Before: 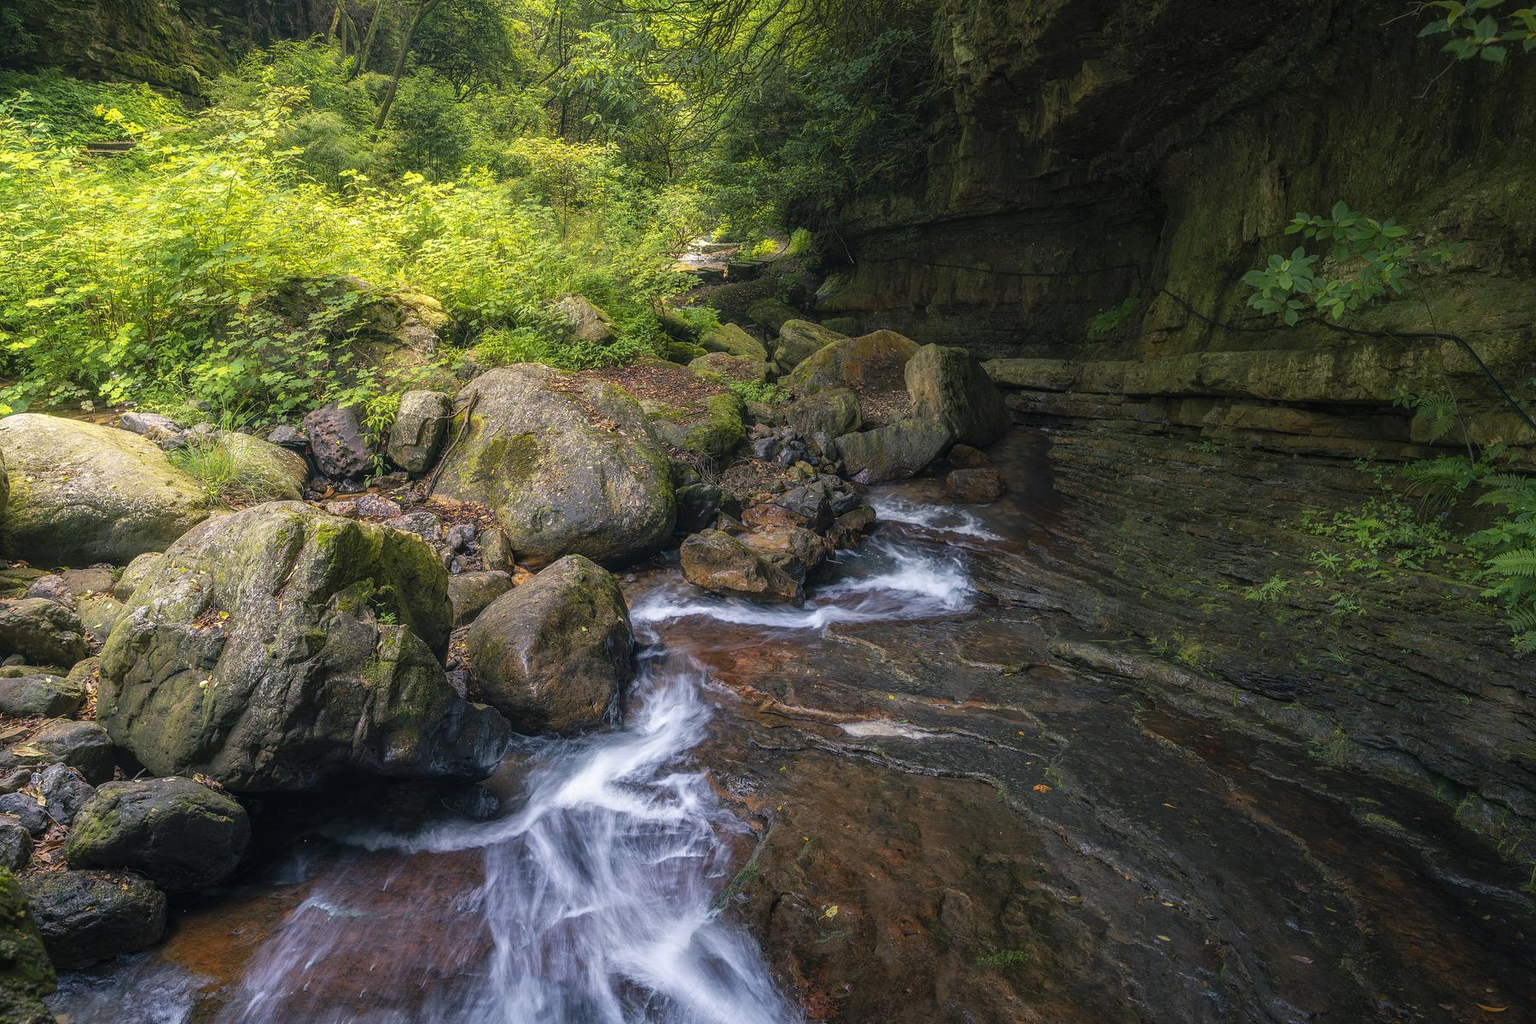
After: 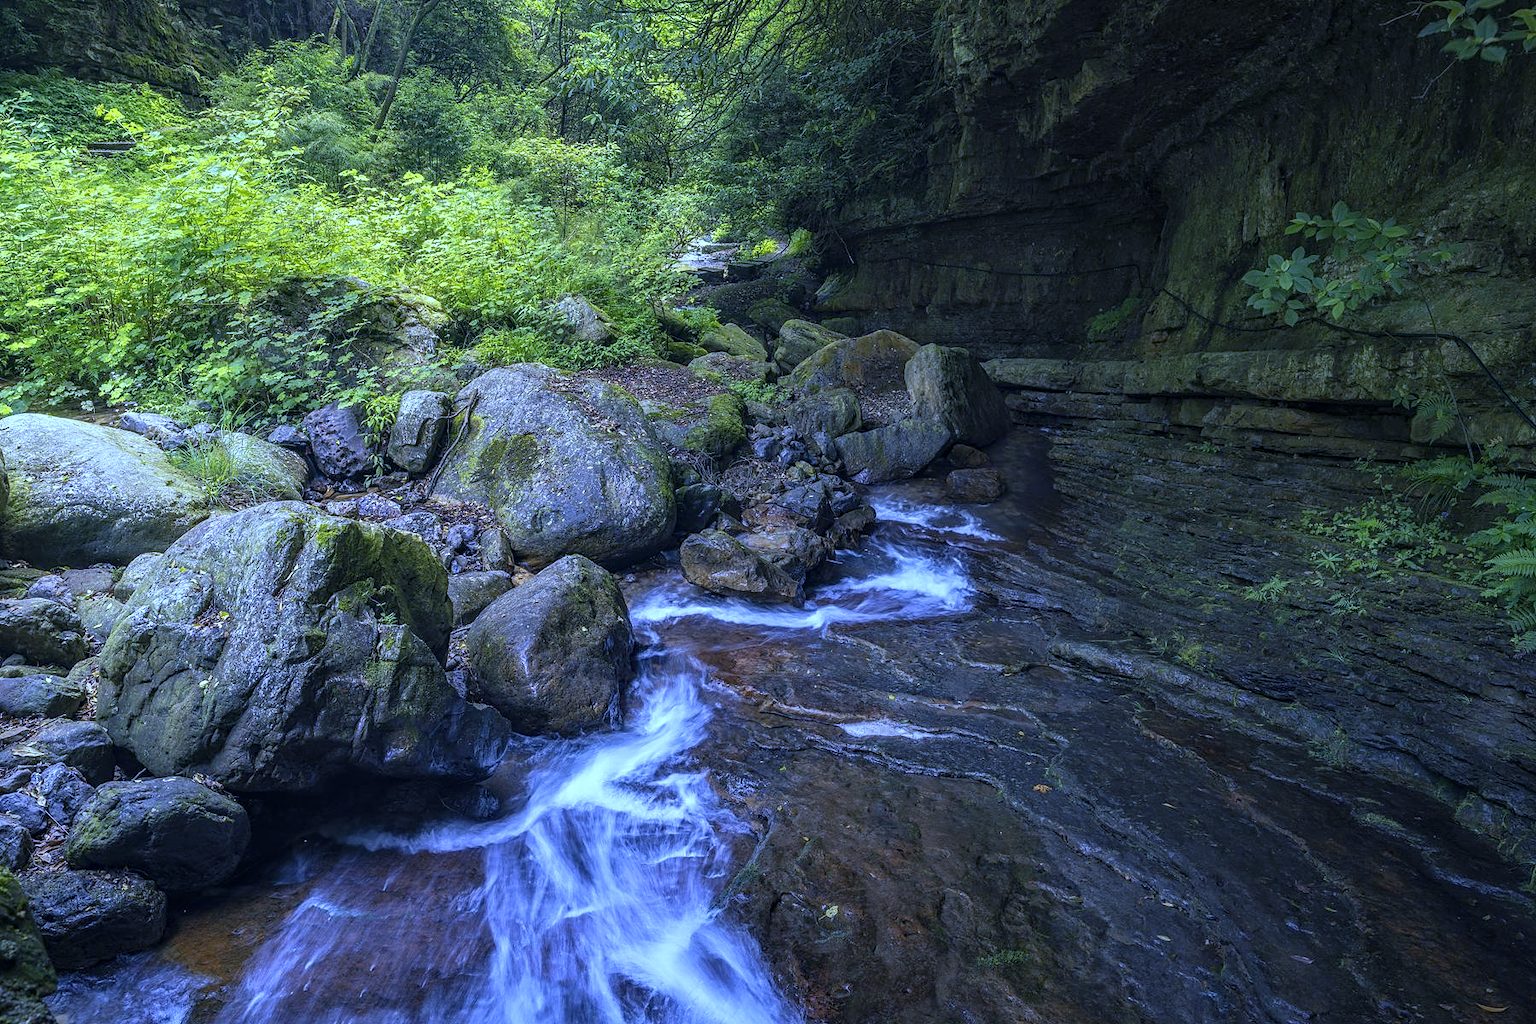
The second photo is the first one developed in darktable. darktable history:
white balance: red 0.766, blue 1.537
contrast equalizer: octaves 7, y [[0.509, 0.514, 0.523, 0.542, 0.578, 0.603], [0.5 ×6], [0.509, 0.514, 0.523, 0.542, 0.578, 0.603], [0.001, 0.002, 0.003, 0.005, 0.01, 0.013], [0.001, 0.002, 0.003, 0.005, 0.01, 0.013]]
